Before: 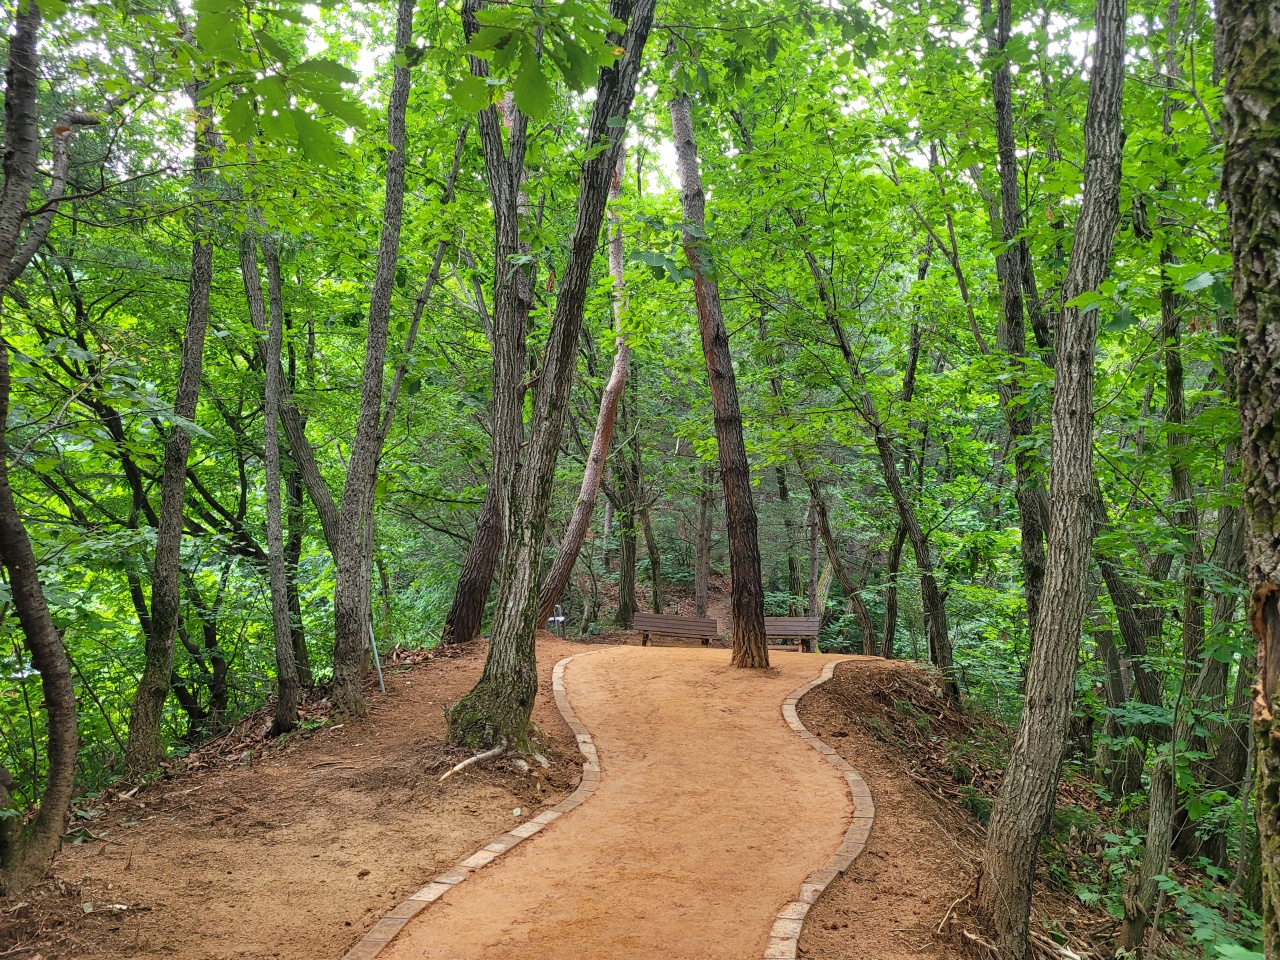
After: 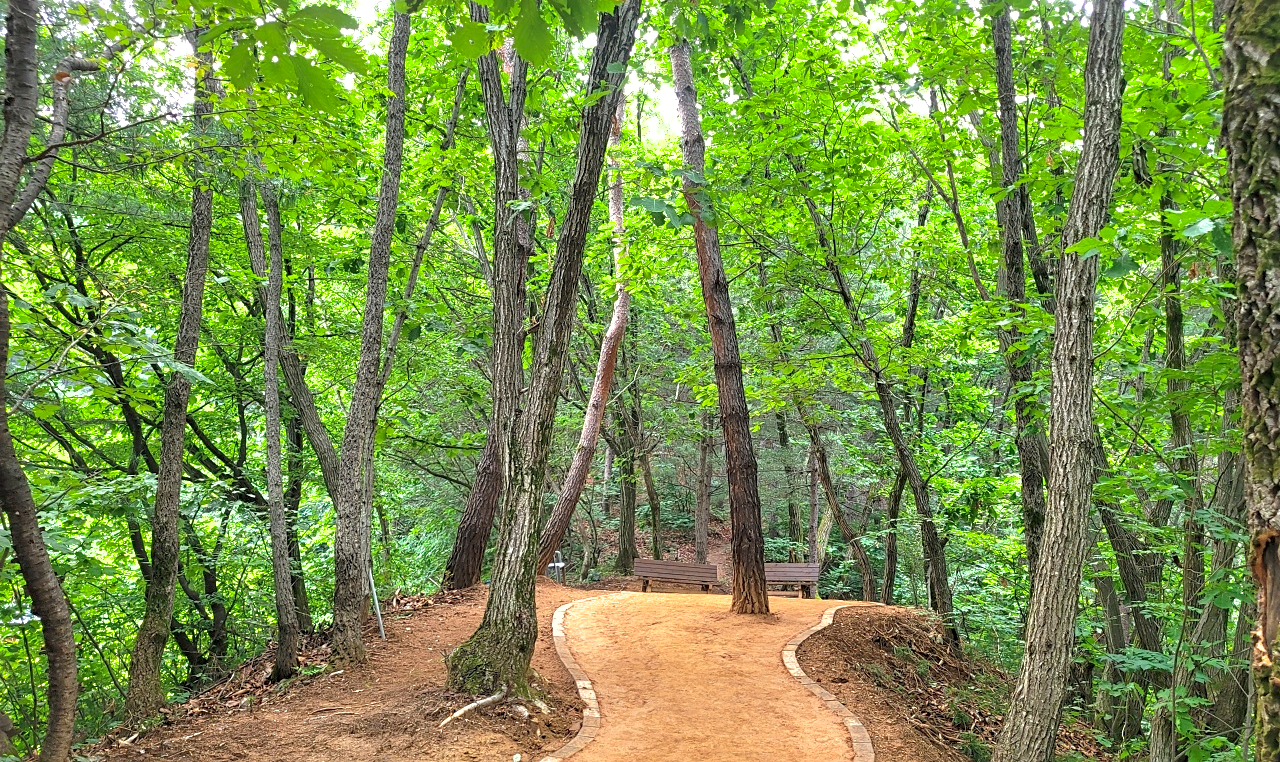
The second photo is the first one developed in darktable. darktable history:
color balance: on, module defaults
exposure: black level correction 0, exposure 0.7 EV, compensate exposure bias true, compensate highlight preservation false
crop and rotate: top 5.667%, bottom 14.937%
contrast equalizer: octaves 7, y [[0.6 ×6], [0.55 ×6], [0 ×6], [0 ×6], [0 ×6]], mix 0.15
shadows and highlights: on, module defaults
base curve: curves: ch0 [(0, 0) (0.989, 0.992)], preserve colors none
sharpen: amount 0.2
